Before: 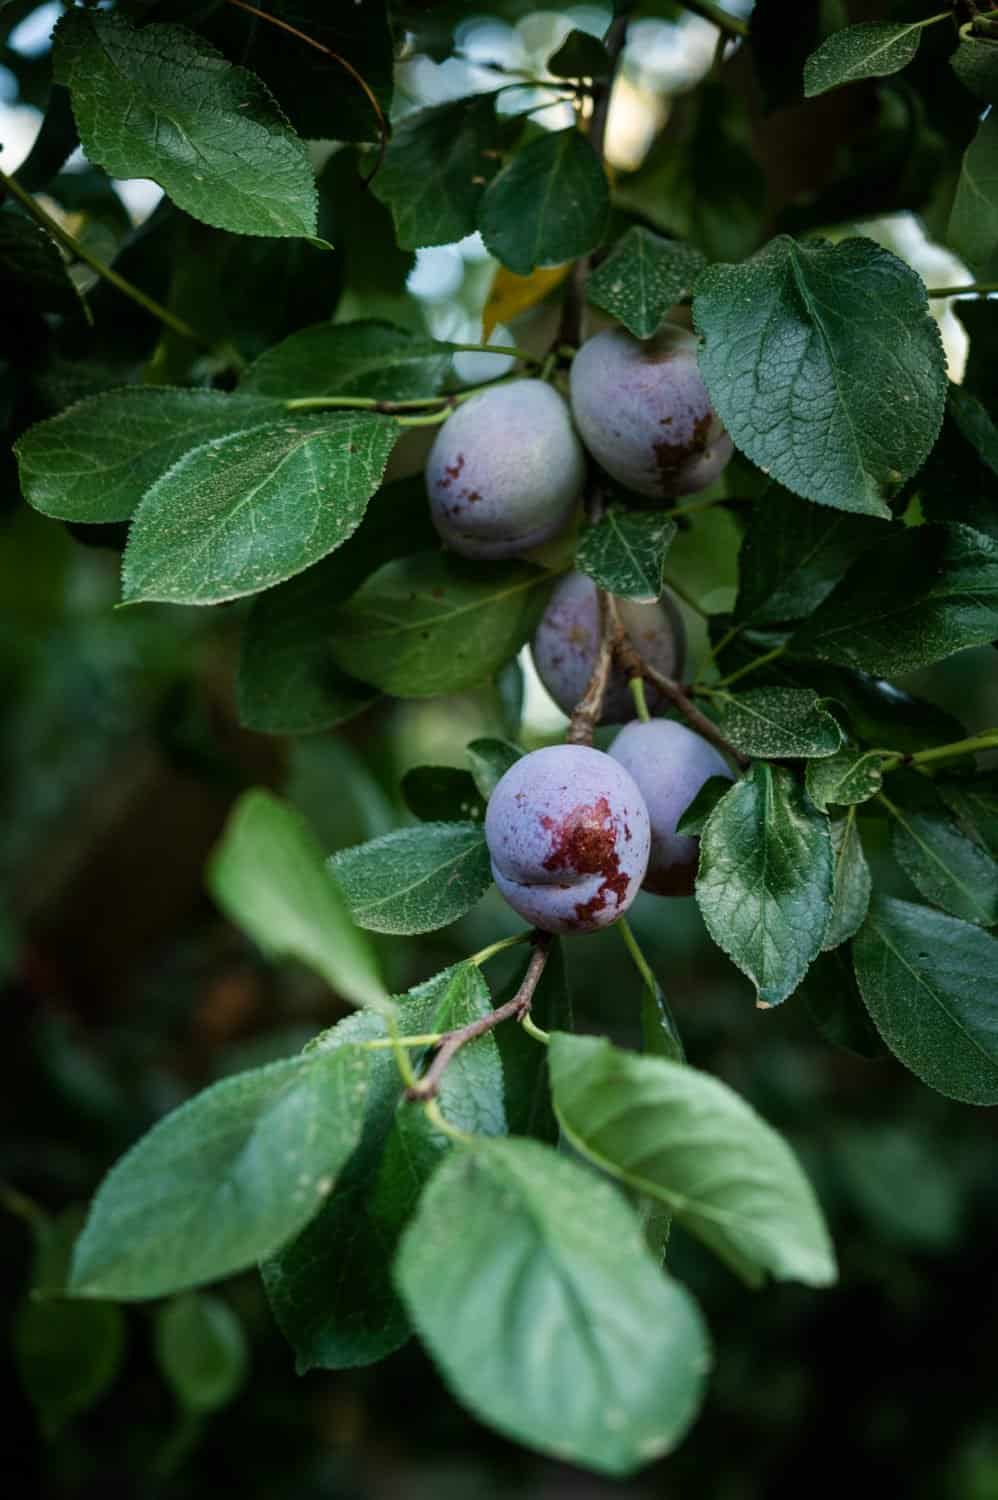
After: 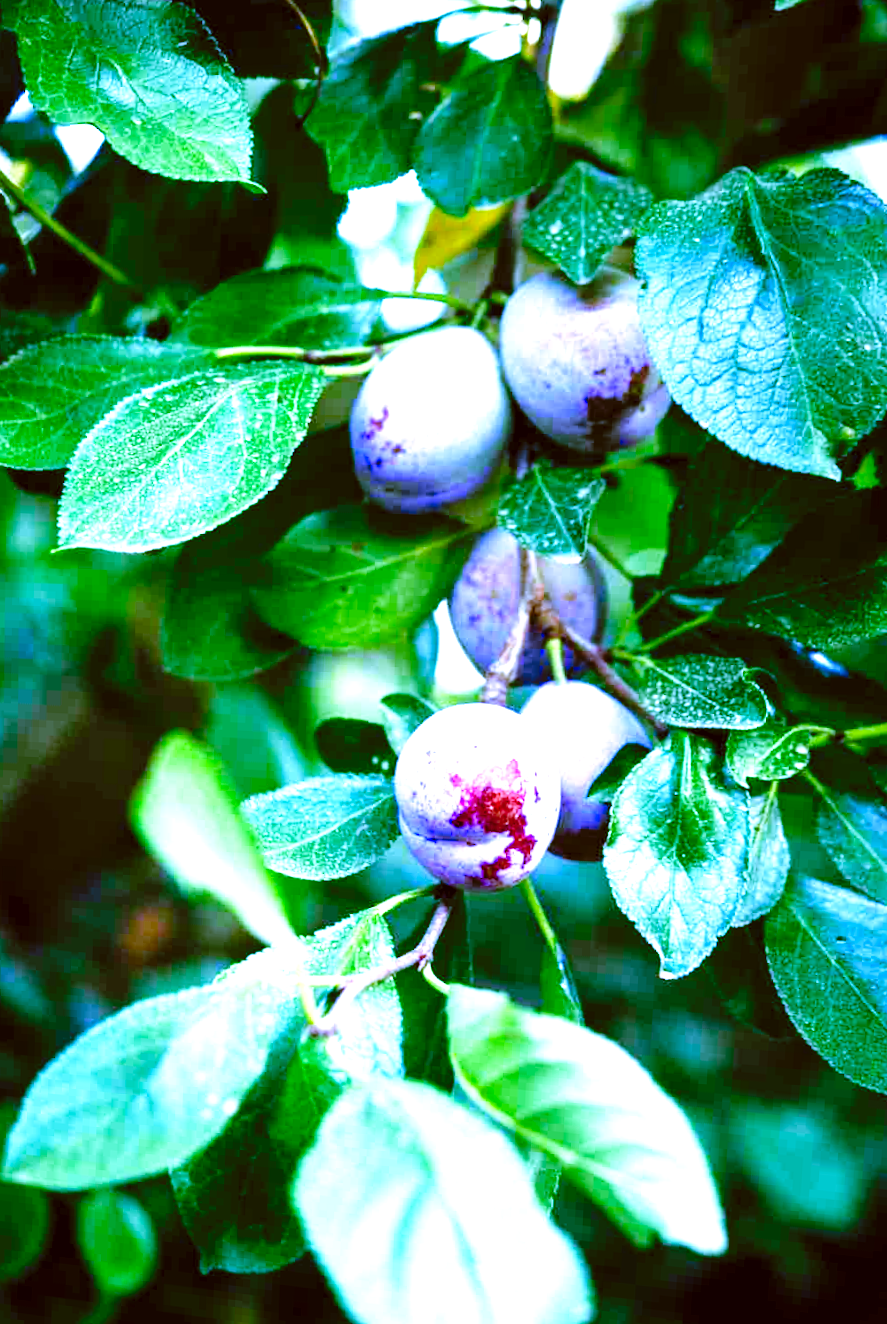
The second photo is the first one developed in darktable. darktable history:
base curve: curves: ch0 [(0, 0) (0.007, 0.004) (0.027, 0.03) (0.046, 0.07) (0.207, 0.54) (0.442, 0.872) (0.673, 0.972) (1, 1)], preserve colors none
levels: levels [0.008, 0.318, 0.836]
white balance: red 0.766, blue 1.537
crop and rotate: angle -2.38°
color correction: highlights a* 10.21, highlights b* 9.79, shadows a* 8.61, shadows b* 7.88, saturation 0.8
rotate and perspective: rotation 0.062°, lens shift (vertical) 0.115, lens shift (horizontal) -0.133, crop left 0.047, crop right 0.94, crop top 0.061, crop bottom 0.94
color balance rgb: linear chroma grading › shadows 32%, linear chroma grading › global chroma -2%, linear chroma grading › mid-tones 4%, perceptual saturation grading › global saturation -2%, perceptual saturation grading › highlights -8%, perceptual saturation grading › mid-tones 8%, perceptual saturation grading › shadows 4%, perceptual brilliance grading › highlights 8%, perceptual brilliance grading › mid-tones 4%, perceptual brilliance grading › shadows 2%, global vibrance 16%, saturation formula JzAzBz (2021)
